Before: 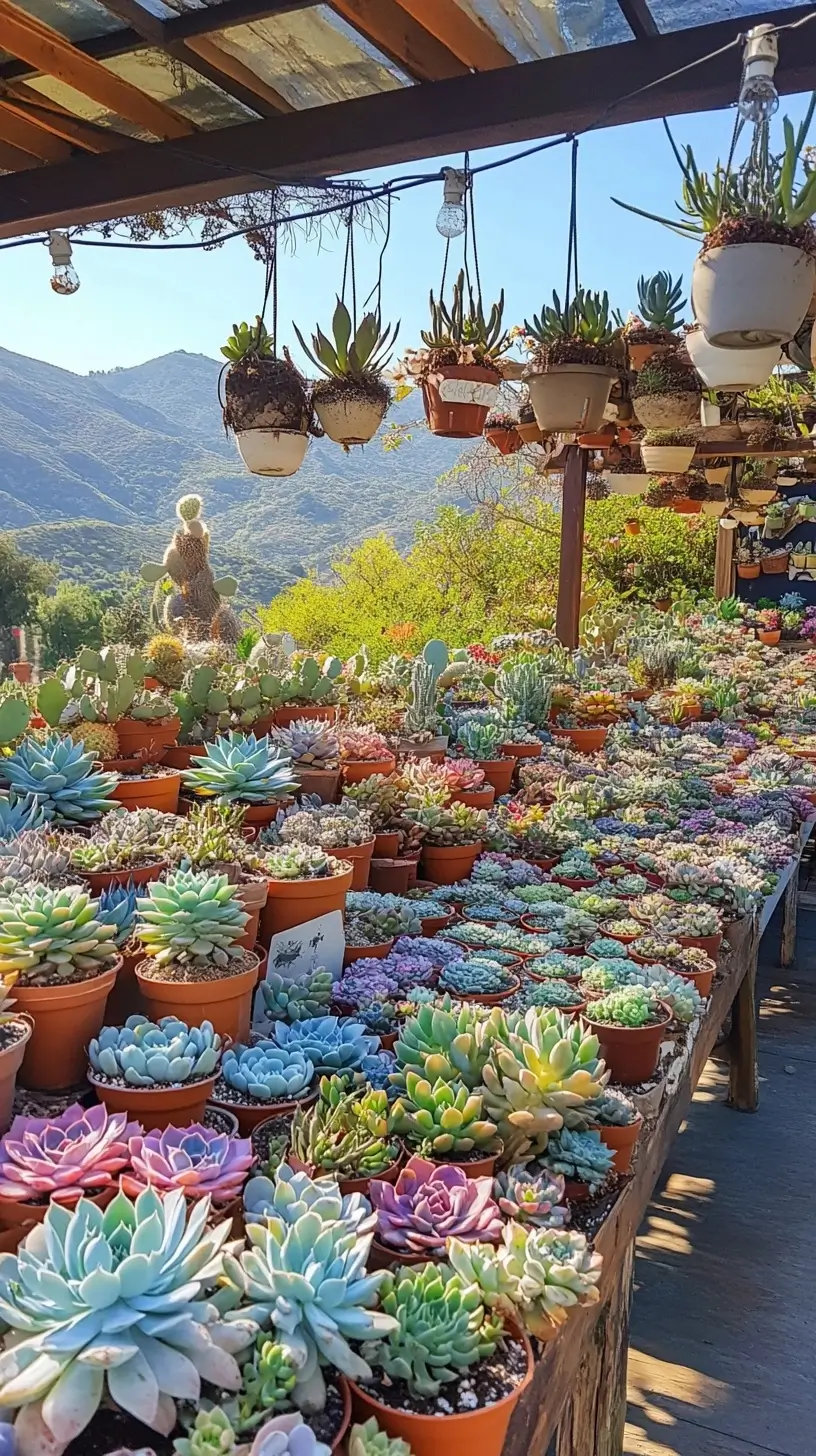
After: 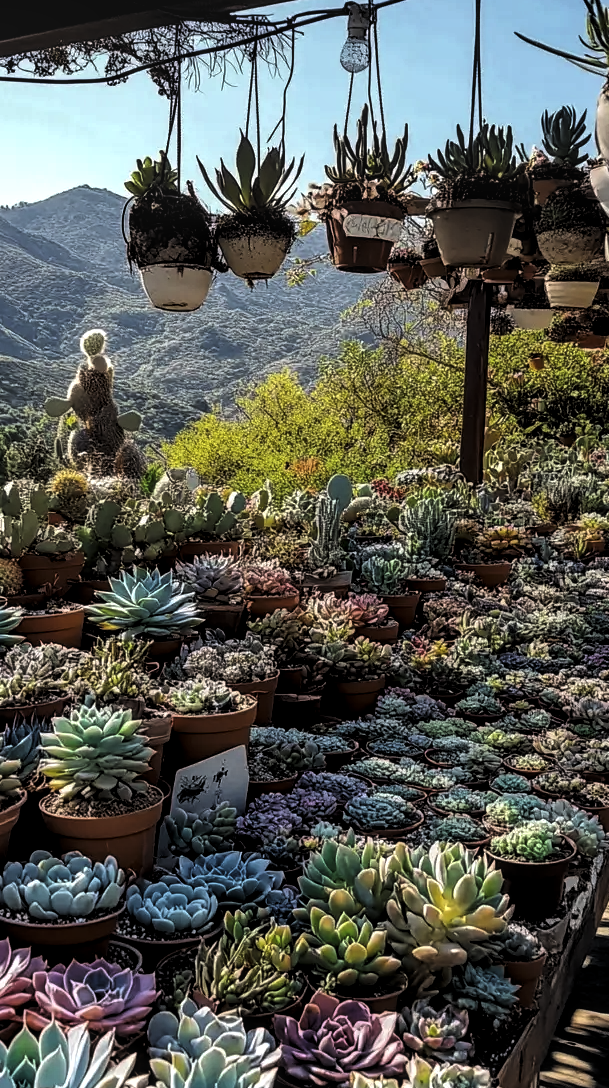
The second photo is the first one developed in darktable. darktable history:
local contrast: on, module defaults
exposure: exposure 0.2 EV, compensate highlight preservation false
crop and rotate: left 11.831%, top 11.346%, right 13.429%, bottom 13.899%
levels: mode automatic, black 8.58%, gray 59.42%, levels [0, 0.445, 1]
